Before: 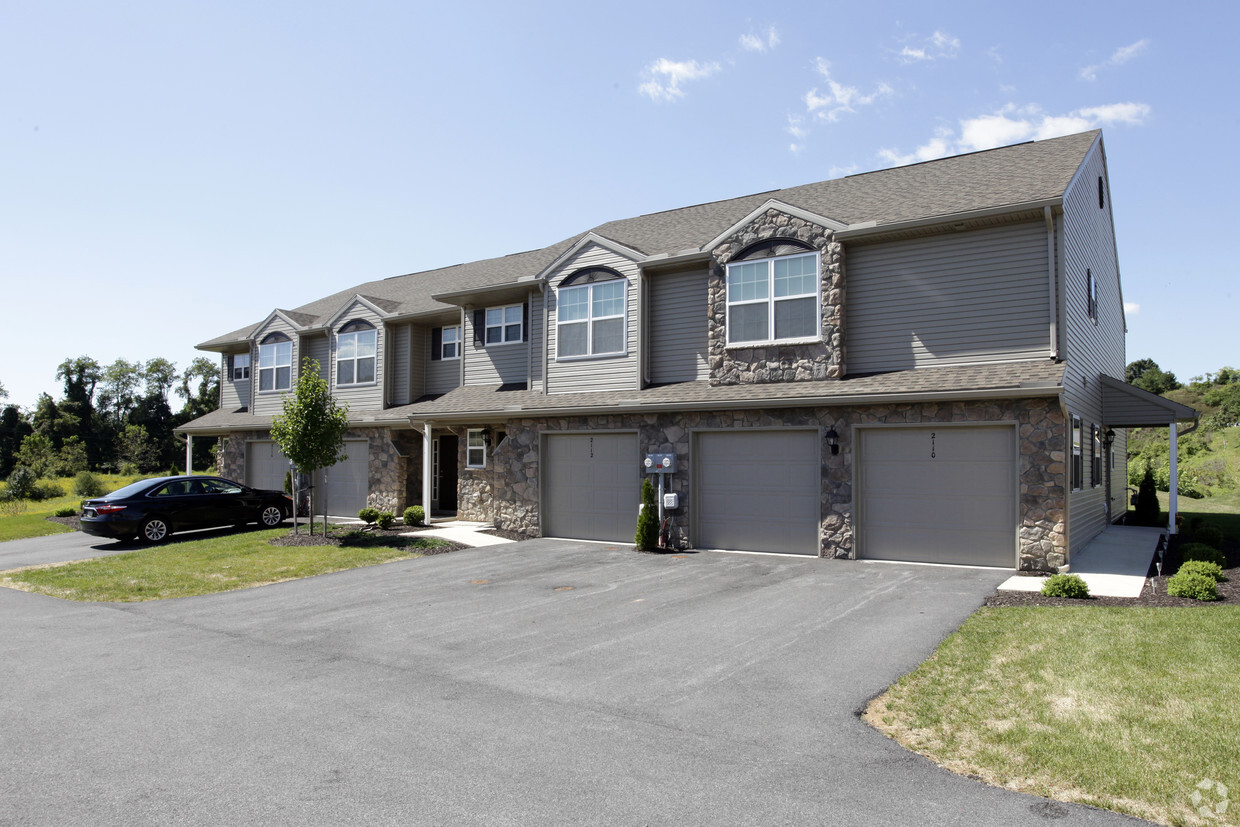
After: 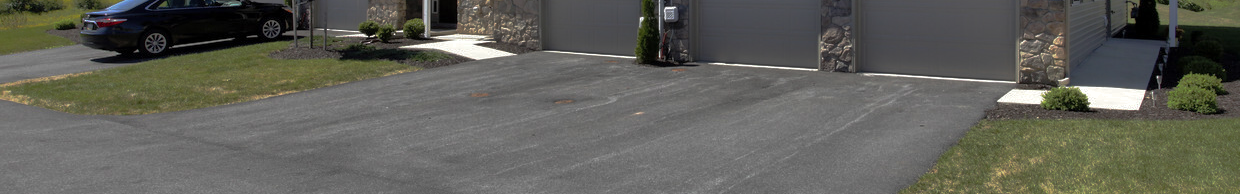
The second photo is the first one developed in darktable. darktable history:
tone equalizer: edges refinement/feathering 500, mask exposure compensation -1.57 EV, preserve details no
crop and rotate: top 58.905%, bottom 17.59%
base curve: curves: ch0 [(0, 0) (0.564, 0.291) (0.802, 0.731) (1, 1)], preserve colors none
shadows and highlights: shadows 59.78, highlights -60.03
